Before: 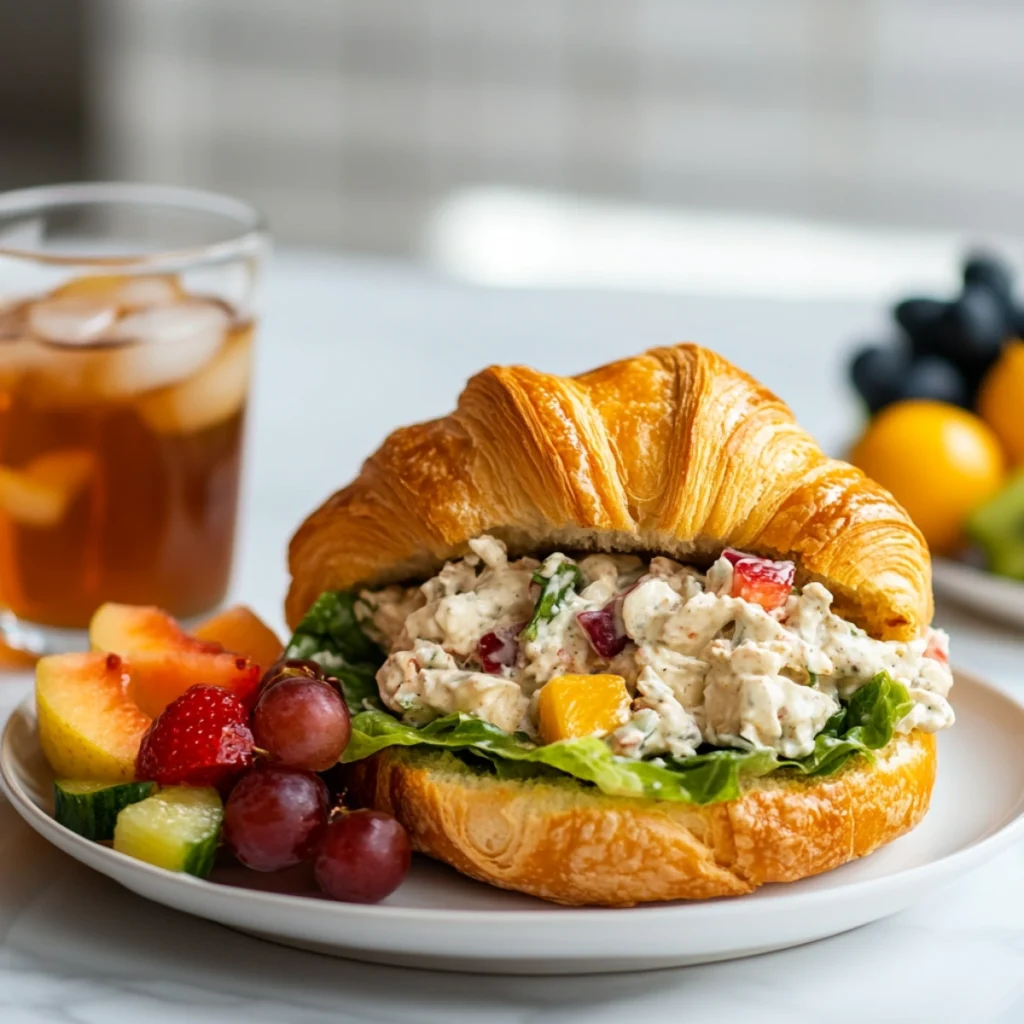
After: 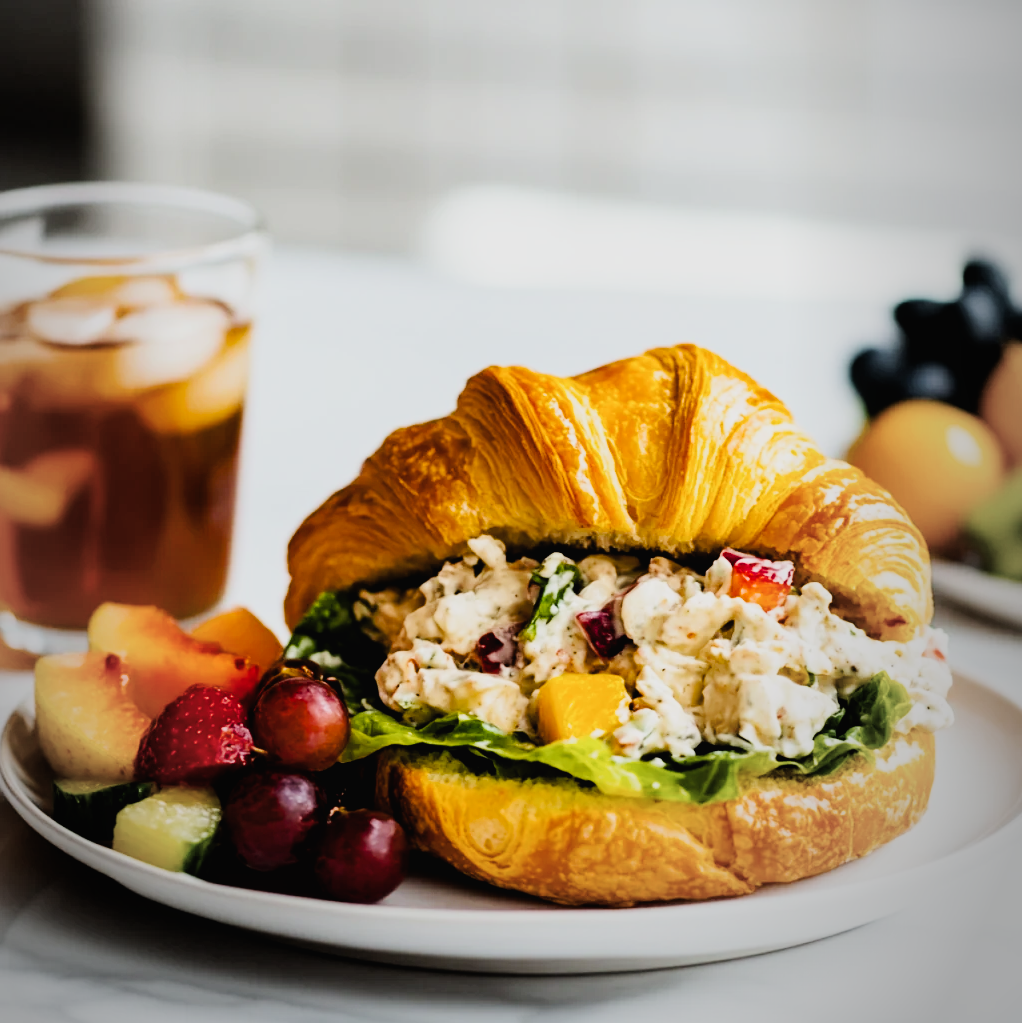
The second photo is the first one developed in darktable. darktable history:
crop and rotate: left 0.104%, bottom 0.011%
vignetting: fall-off start 96.48%, fall-off radius 101.05%, center (-0.056, -0.353), width/height ratio 0.613, unbound false
exposure: exposure 0.219 EV, compensate highlight preservation false
local contrast: mode bilateral grid, contrast 16, coarseness 37, detail 105%, midtone range 0.2
tone curve: curves: ch0 [(0, 0.017) (0.239, 0.277) (0.508, 0.593) (0.826, 0.855) (1, 0.945)]; ch1 [(0, 0) (0.401, 0.42) (0.442, 0.47) (0.492, 0.498) (0.511, 0.504) (0.555, 0.586) (0.681, 0.739) (1, 1)]; ch2 [(0, 0) (0.411, 0.433) (0.5, 0.504) (0.545, 0.574) (1, 1)], preserve colors none
filmic rgb: black relative exposure -5.05 EV, white relative exposure 3.98 EV, hardness 2.88, contrast 1.411, highlights saturation mix -29.33%, iterations of high-quality reconstruction 0
color balance rgb: global offset › luminance -0.507%, perceptual saturation grading › global saturation 16.854%, global vibrance 6.853%, saturation formula JzAzBz (2021)
